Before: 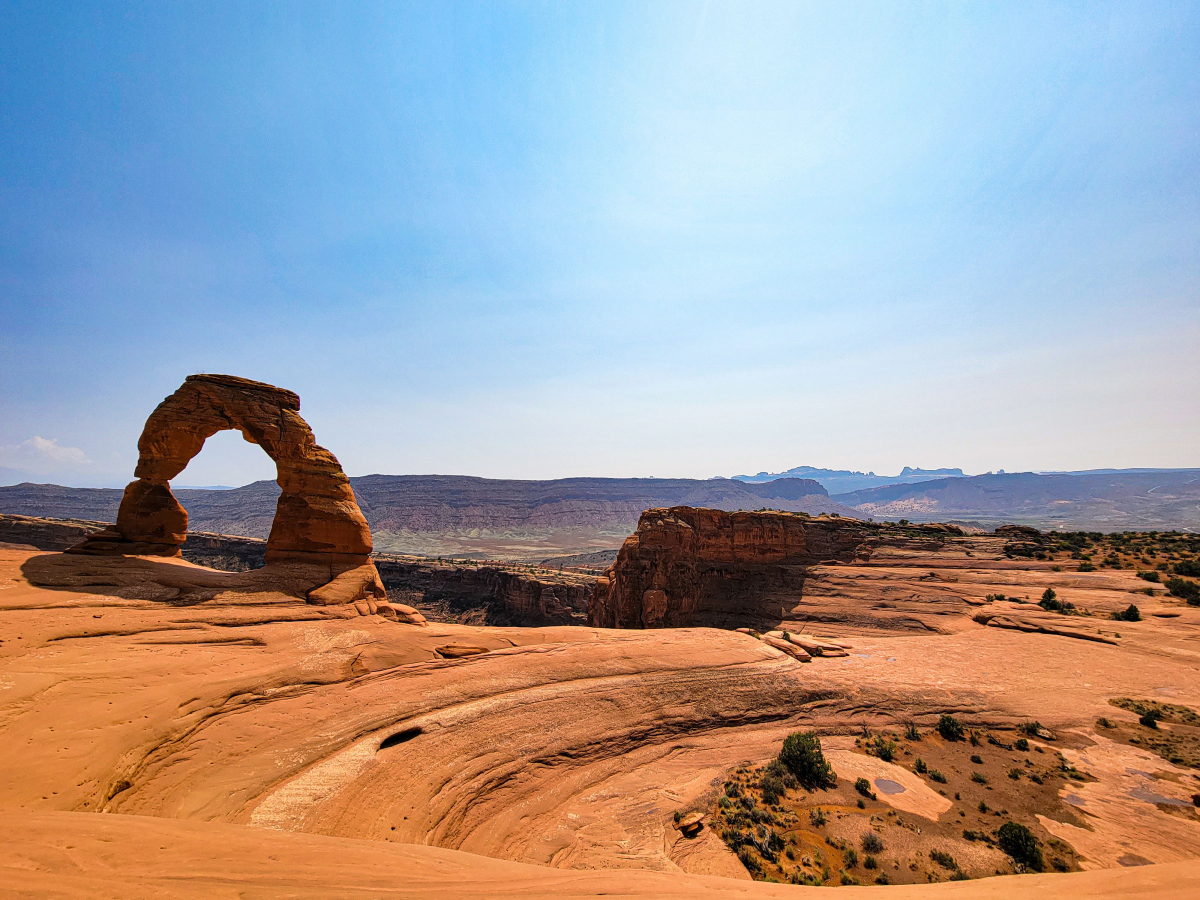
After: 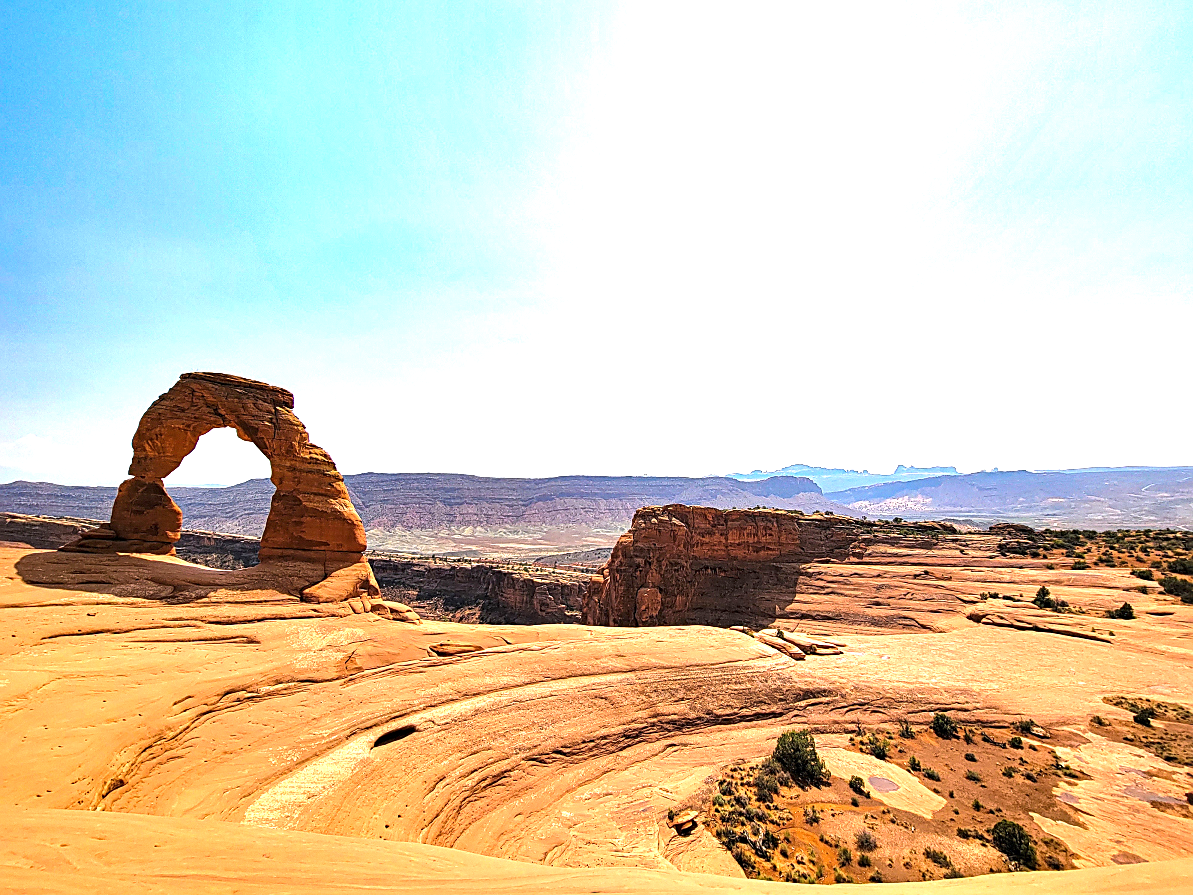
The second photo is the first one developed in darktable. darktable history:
crop and rotate: left 0.551%, top 0.224%, bottom 0.276%
exposure: black level correction 0, exposure 1.2 EV, compensate highlight preservation false
sharpen: on, module defaults
